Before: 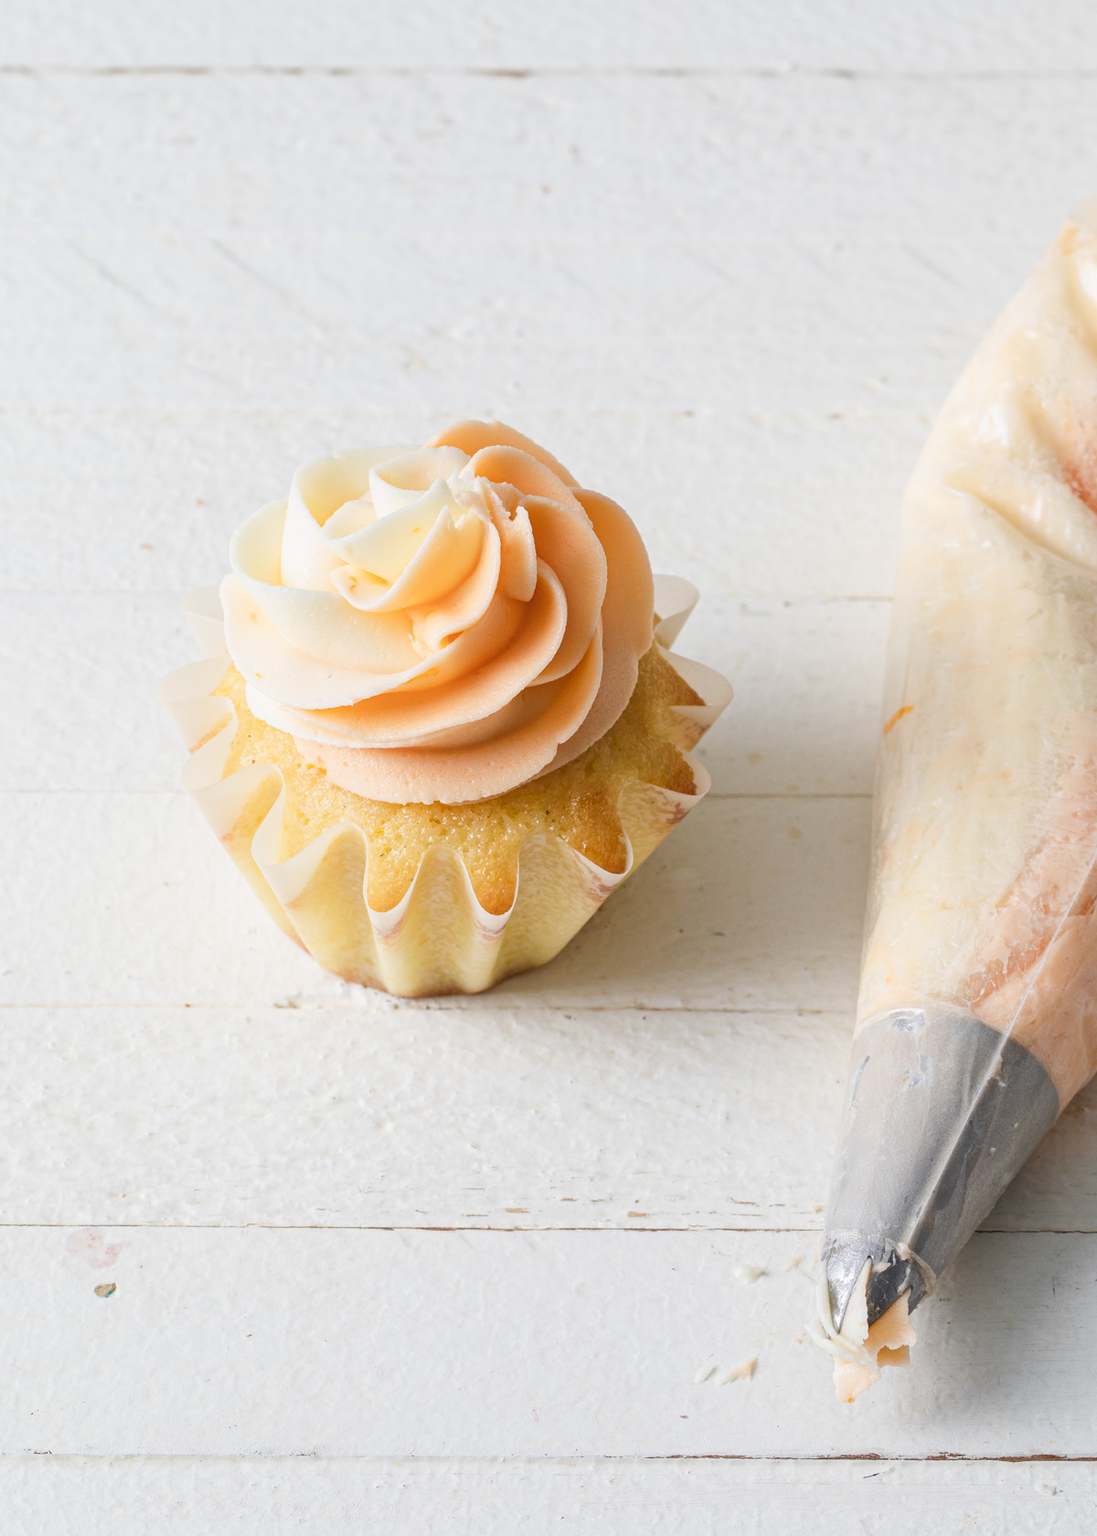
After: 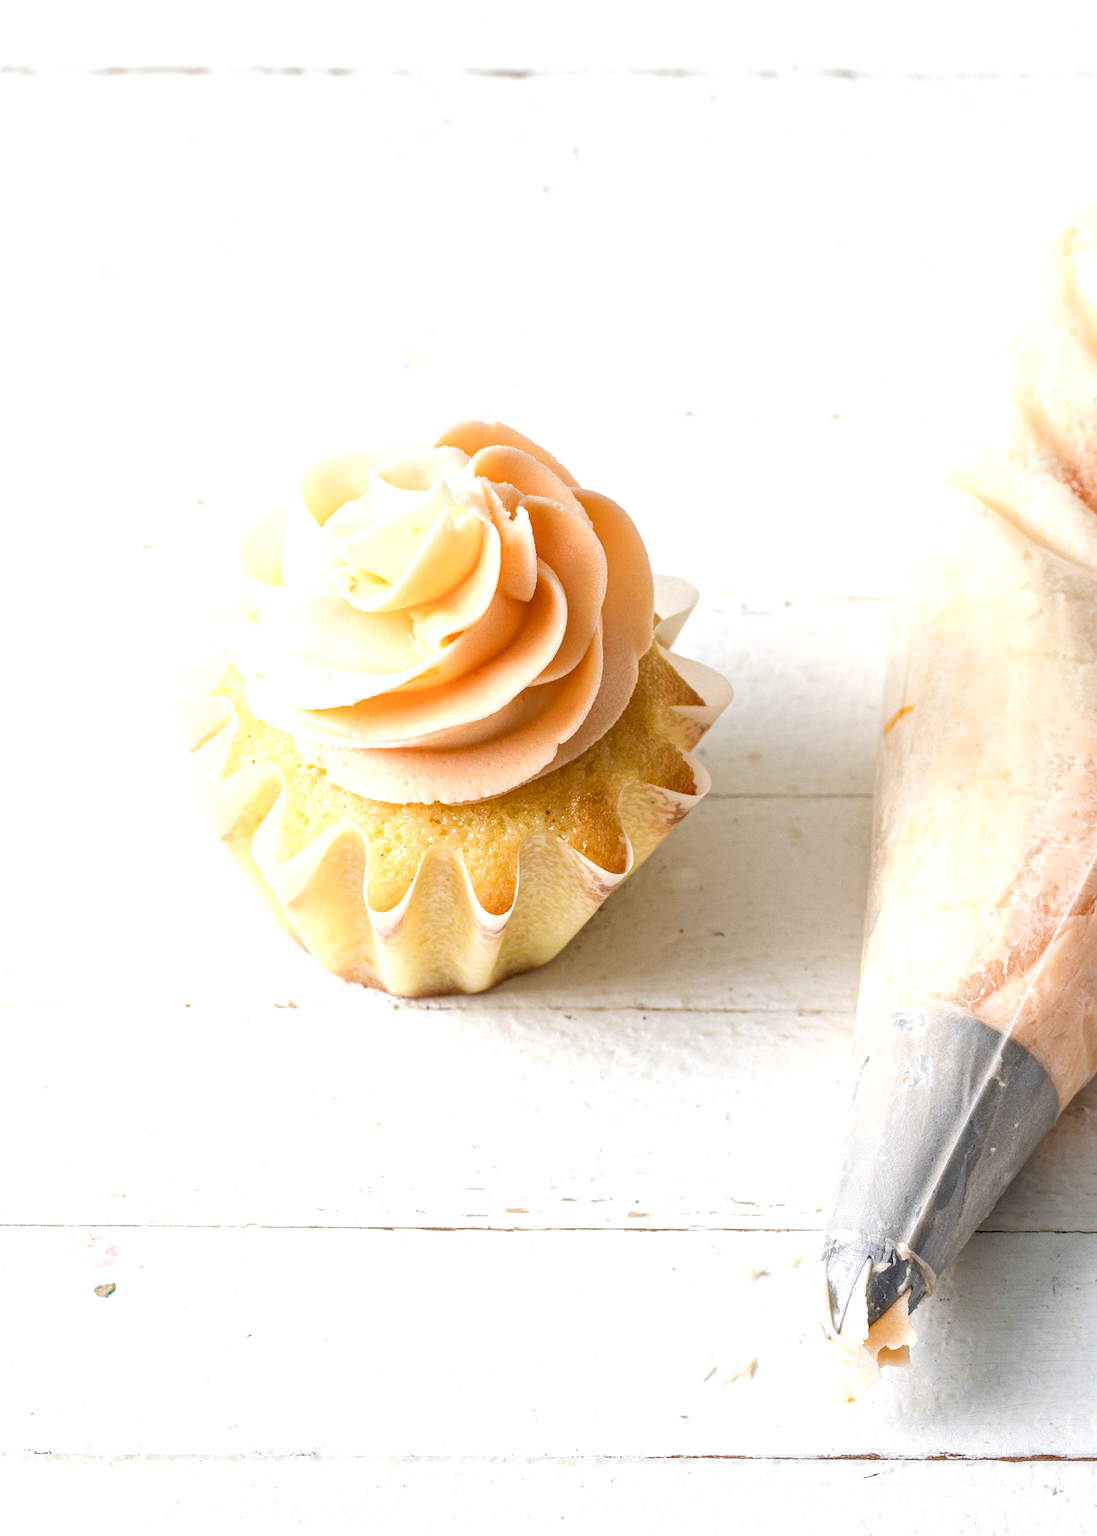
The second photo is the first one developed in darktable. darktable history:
local contrast: on, module defaults
exposure: black level correction 0.001, exposure 0.498 EV, compensate highlight preservation false
